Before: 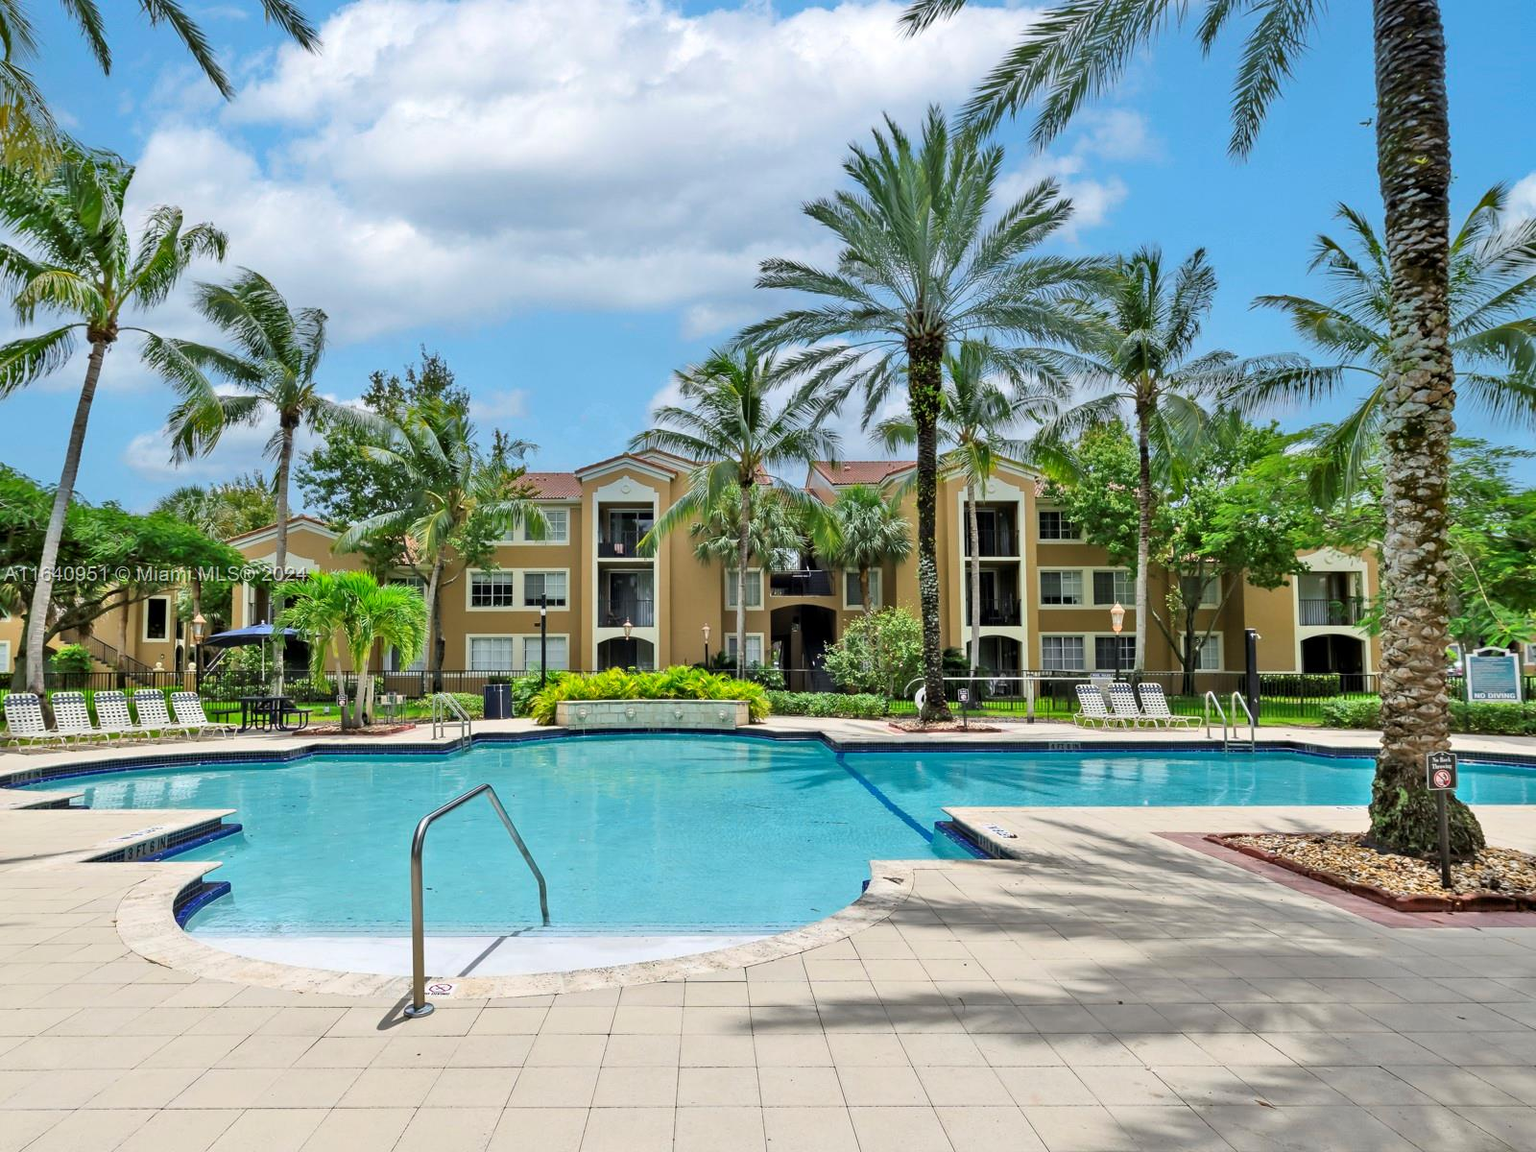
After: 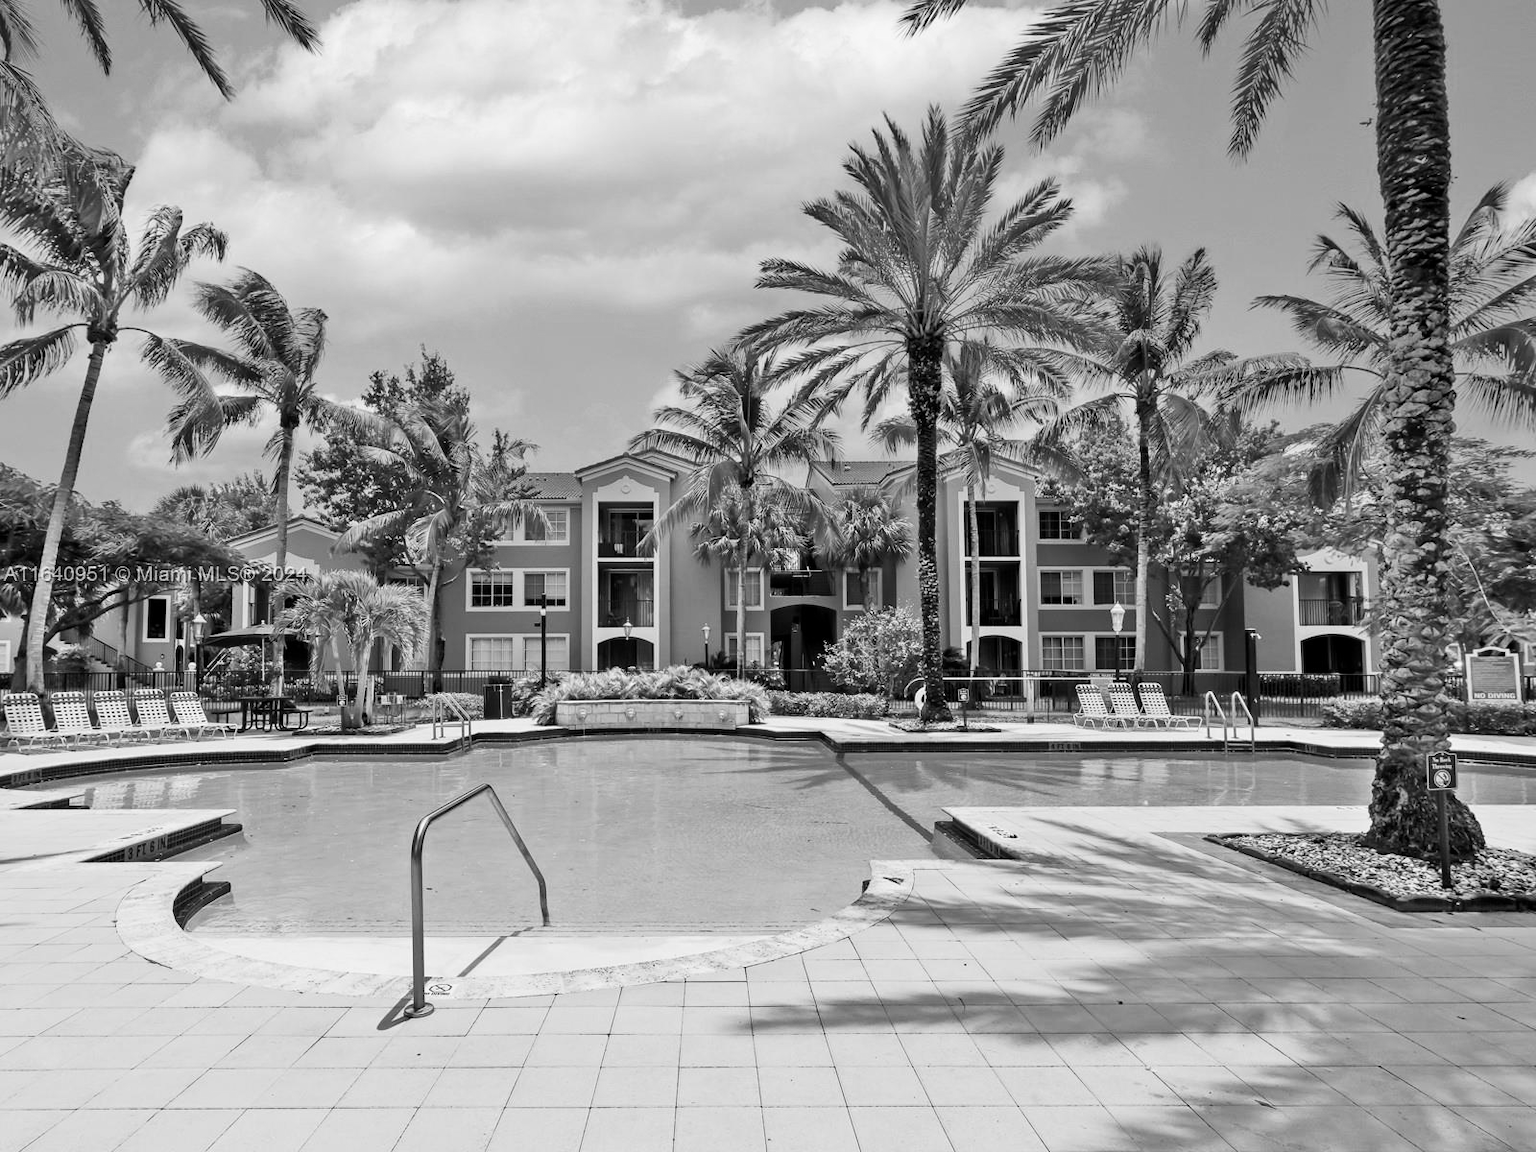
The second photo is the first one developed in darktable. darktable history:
monochrome: a -35.87, b 49.73, size 1.7
contrast brightness saturation: contrast 0.15, brightness -0.01, saturation 0.1
